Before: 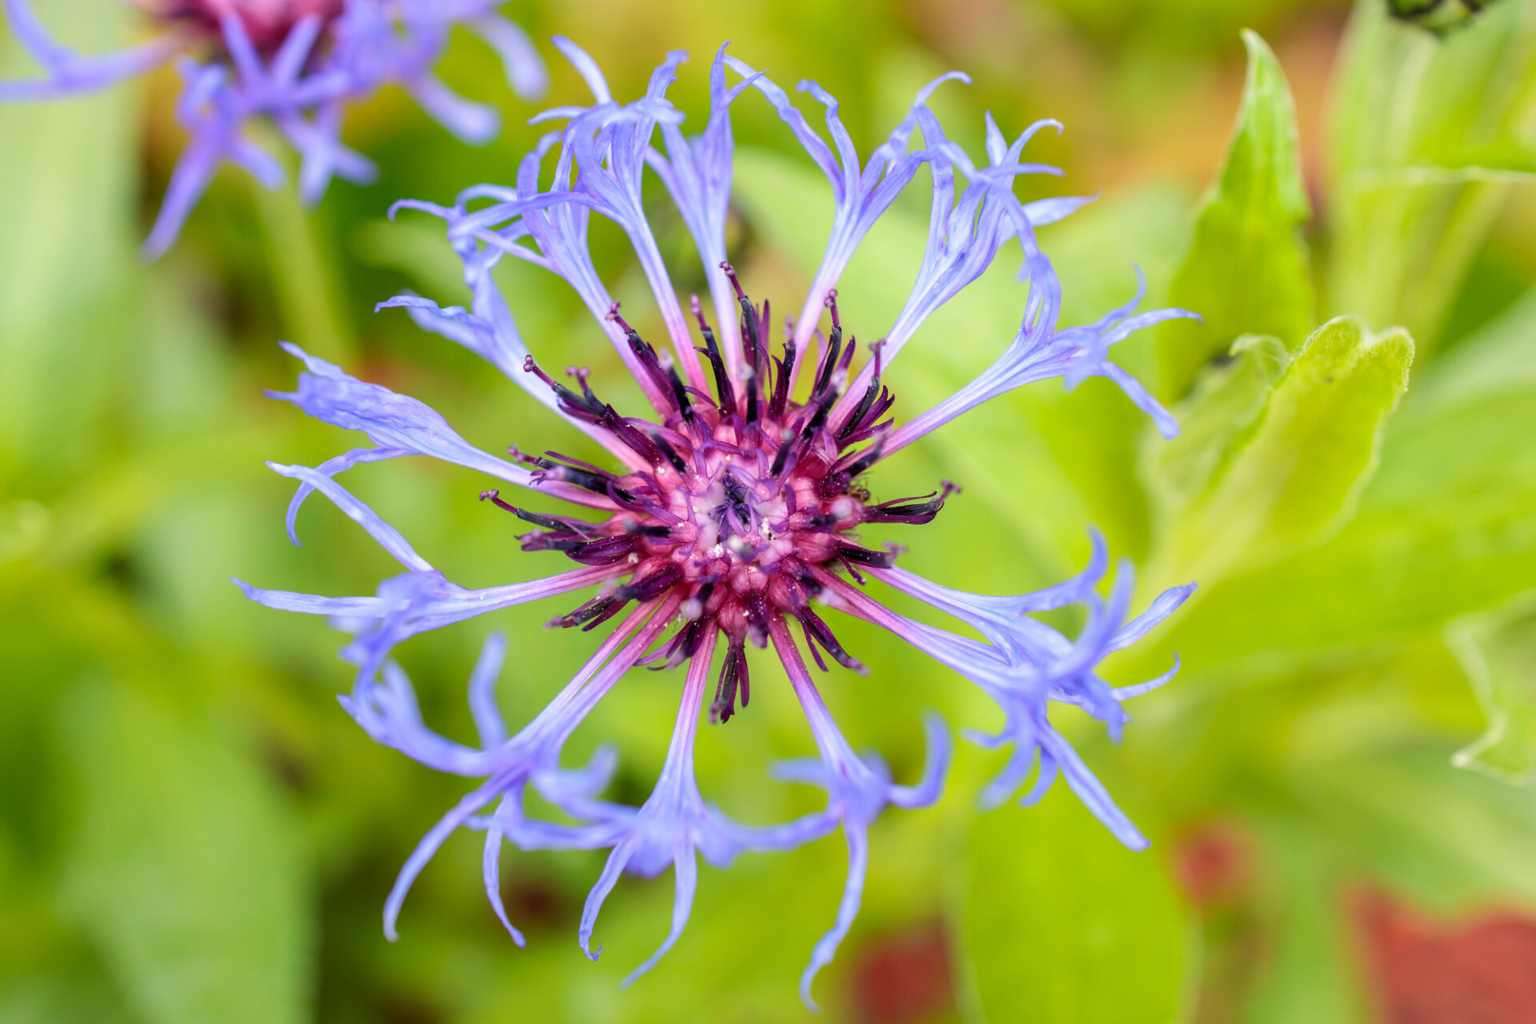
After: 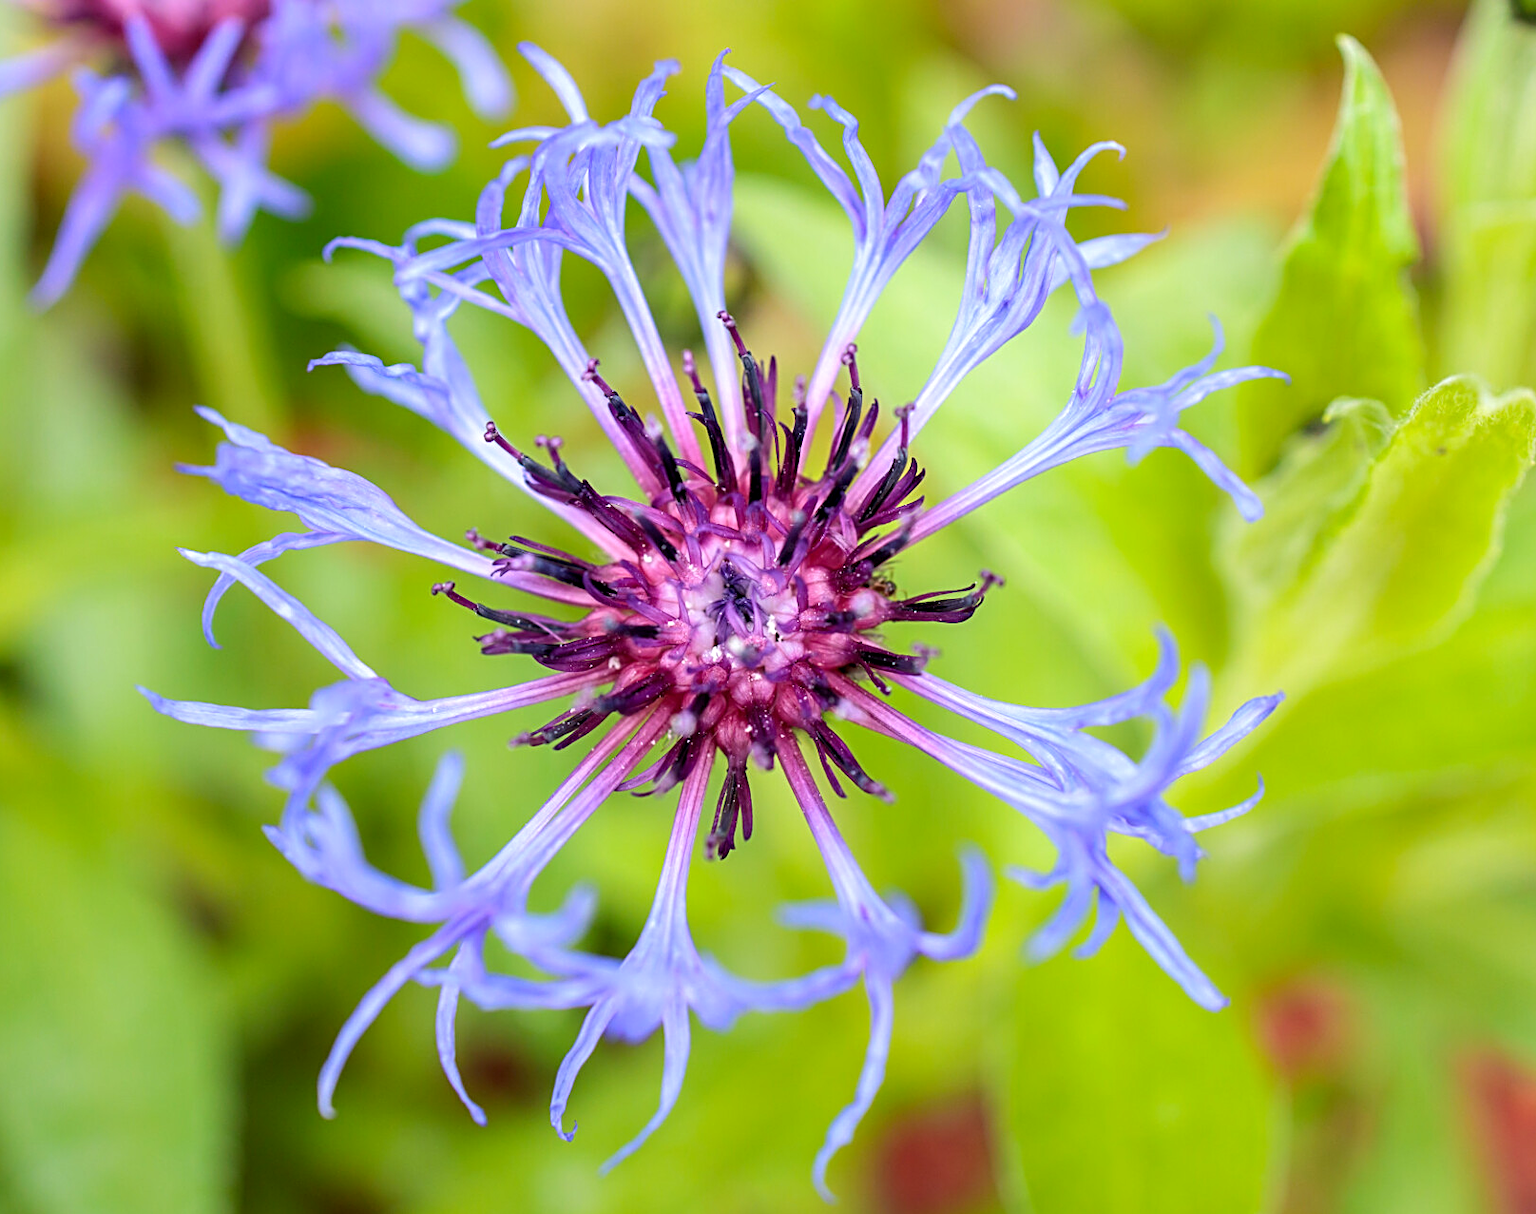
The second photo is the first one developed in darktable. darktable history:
sharpen: radius 2.767
white balance: red 0.976, blue 1.04
crop: left 7.598%, right 7.873%
exposure: black level correction 0.001, exposure 0.14 EV, compensate highlight preservation false
